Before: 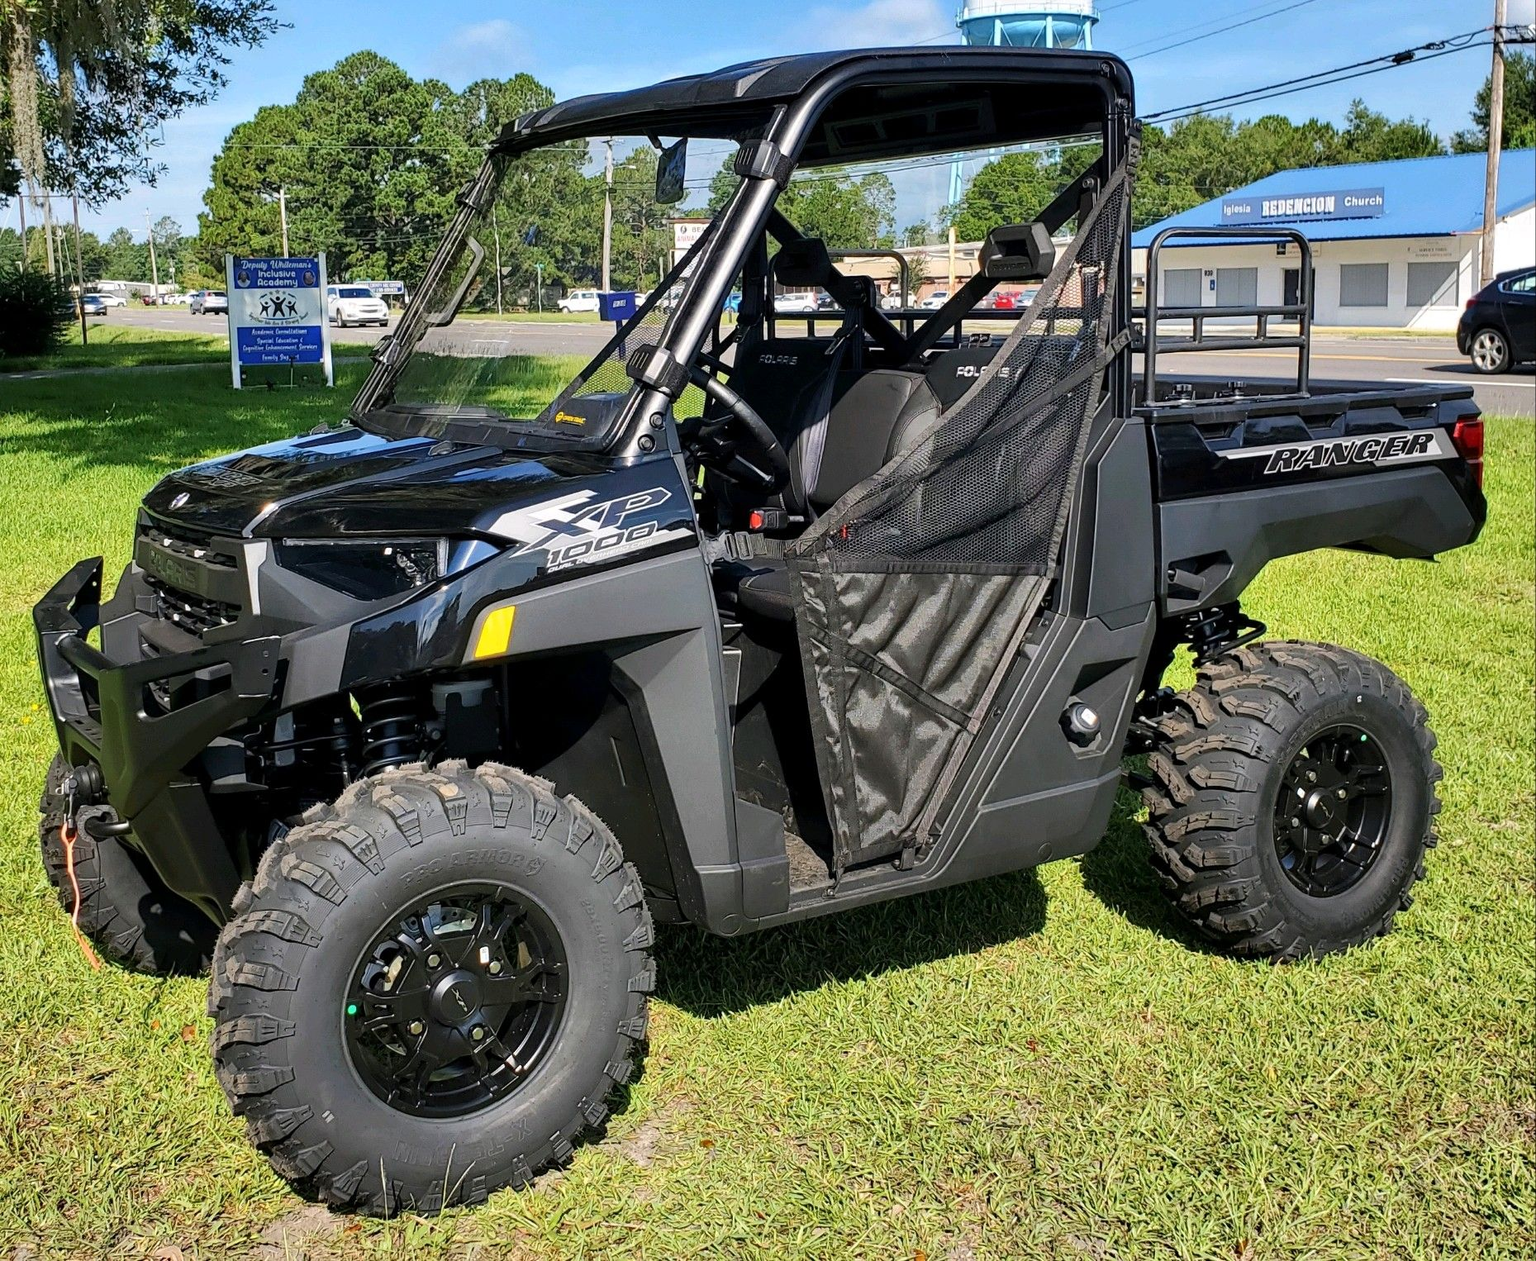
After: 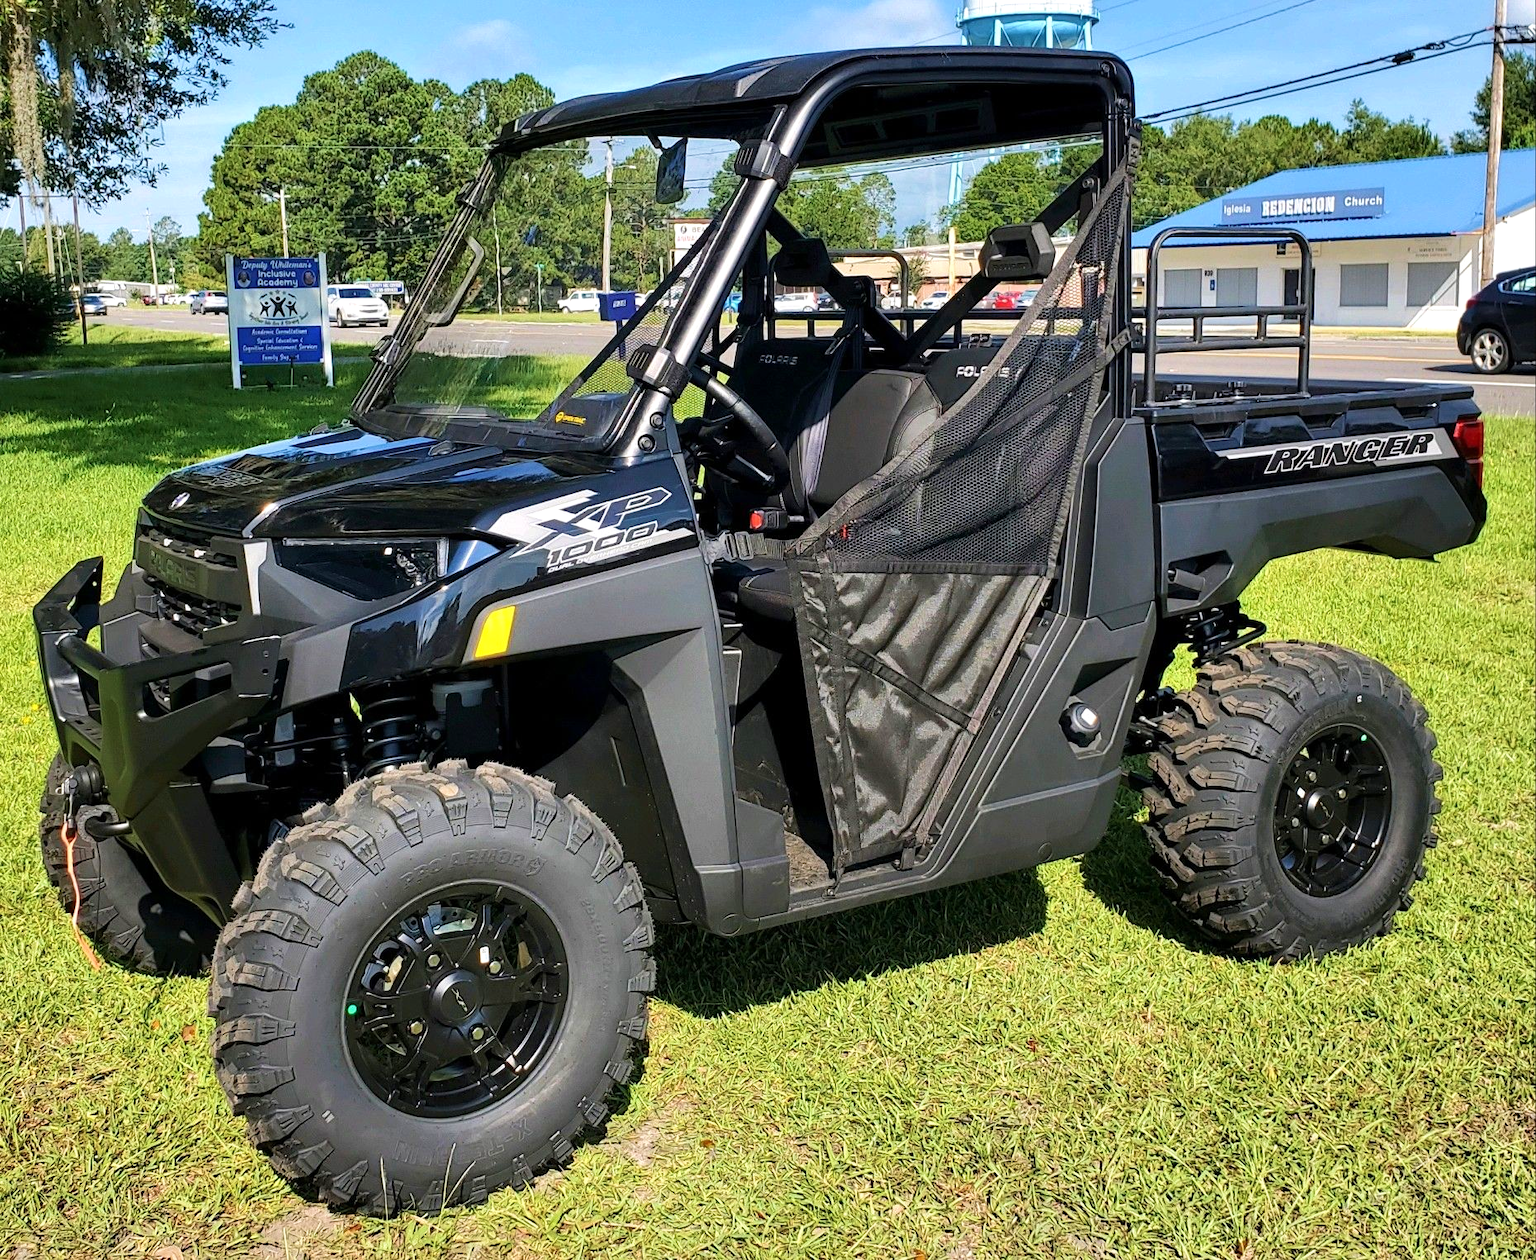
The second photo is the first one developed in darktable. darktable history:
velvia: on, module defaults
exposure: exposure 0.19 EV, compensate exposure bias true, compensate highlight preservation false
